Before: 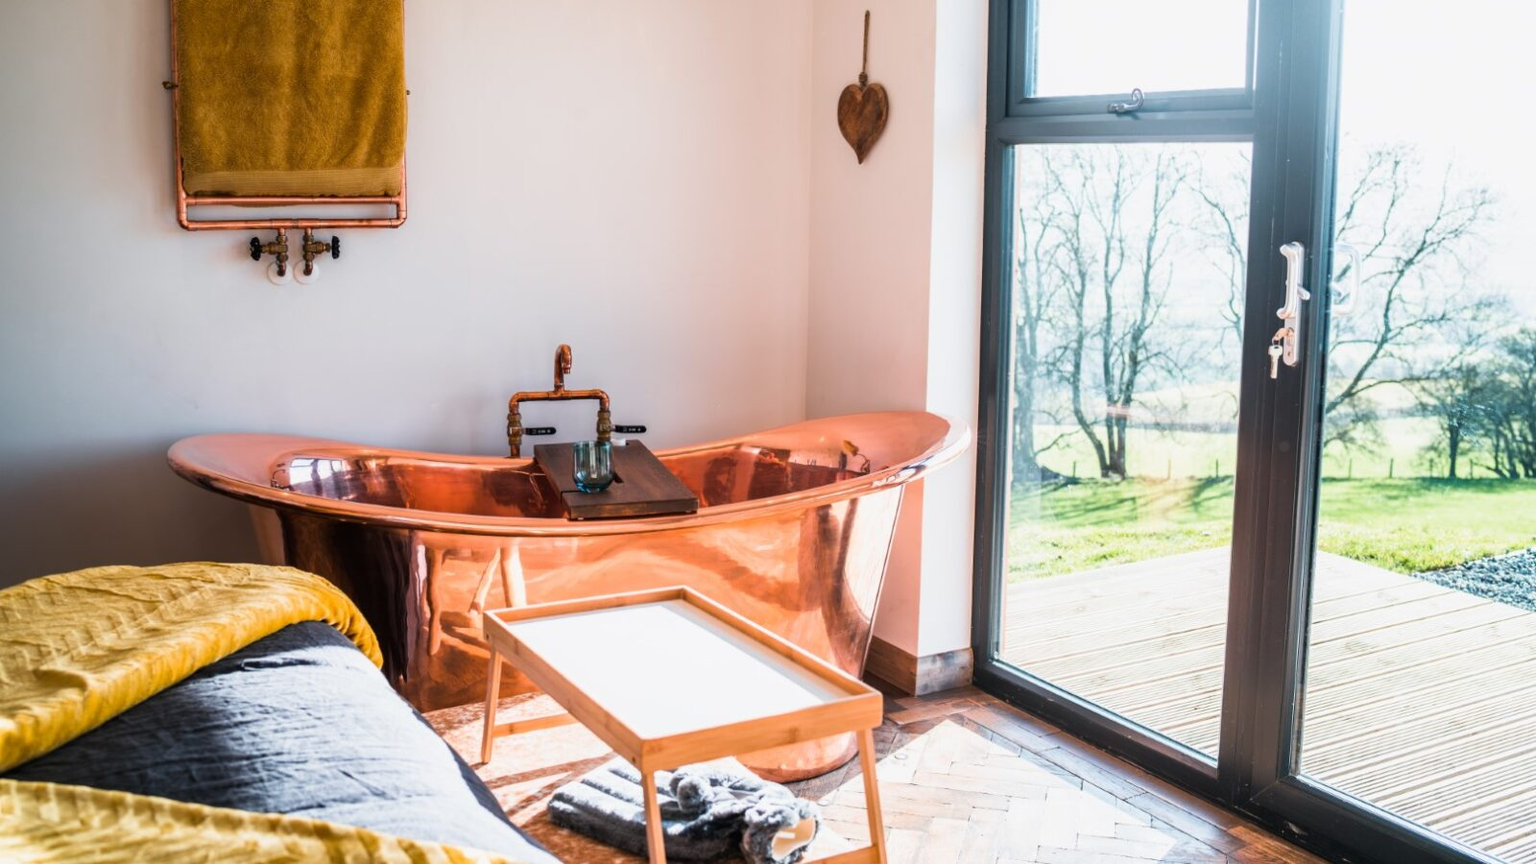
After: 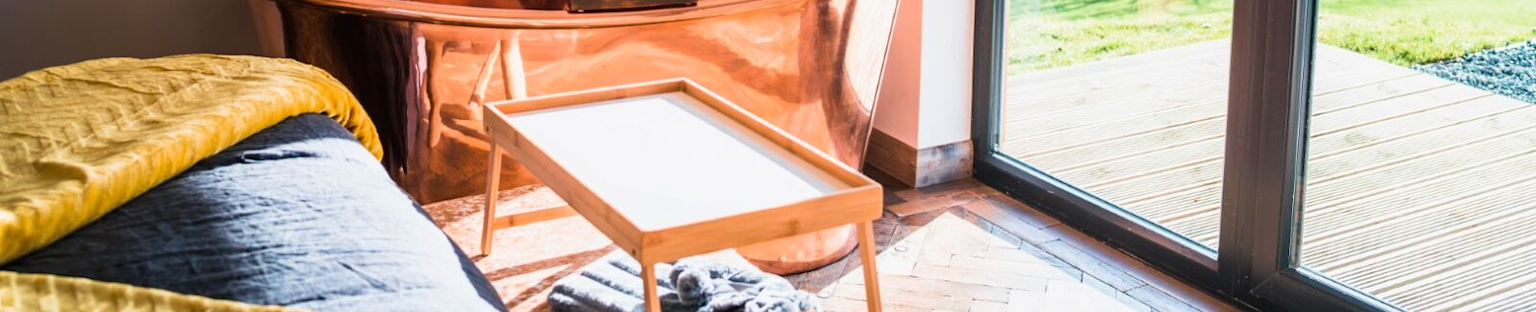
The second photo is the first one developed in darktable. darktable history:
velvia: on, module defaults
crop and rotate: top 58.802%, bottom 4.955%
tone equalizer: edges refinement/feathering 500, mask exposure compensation -1.57 EV, preserve details no
